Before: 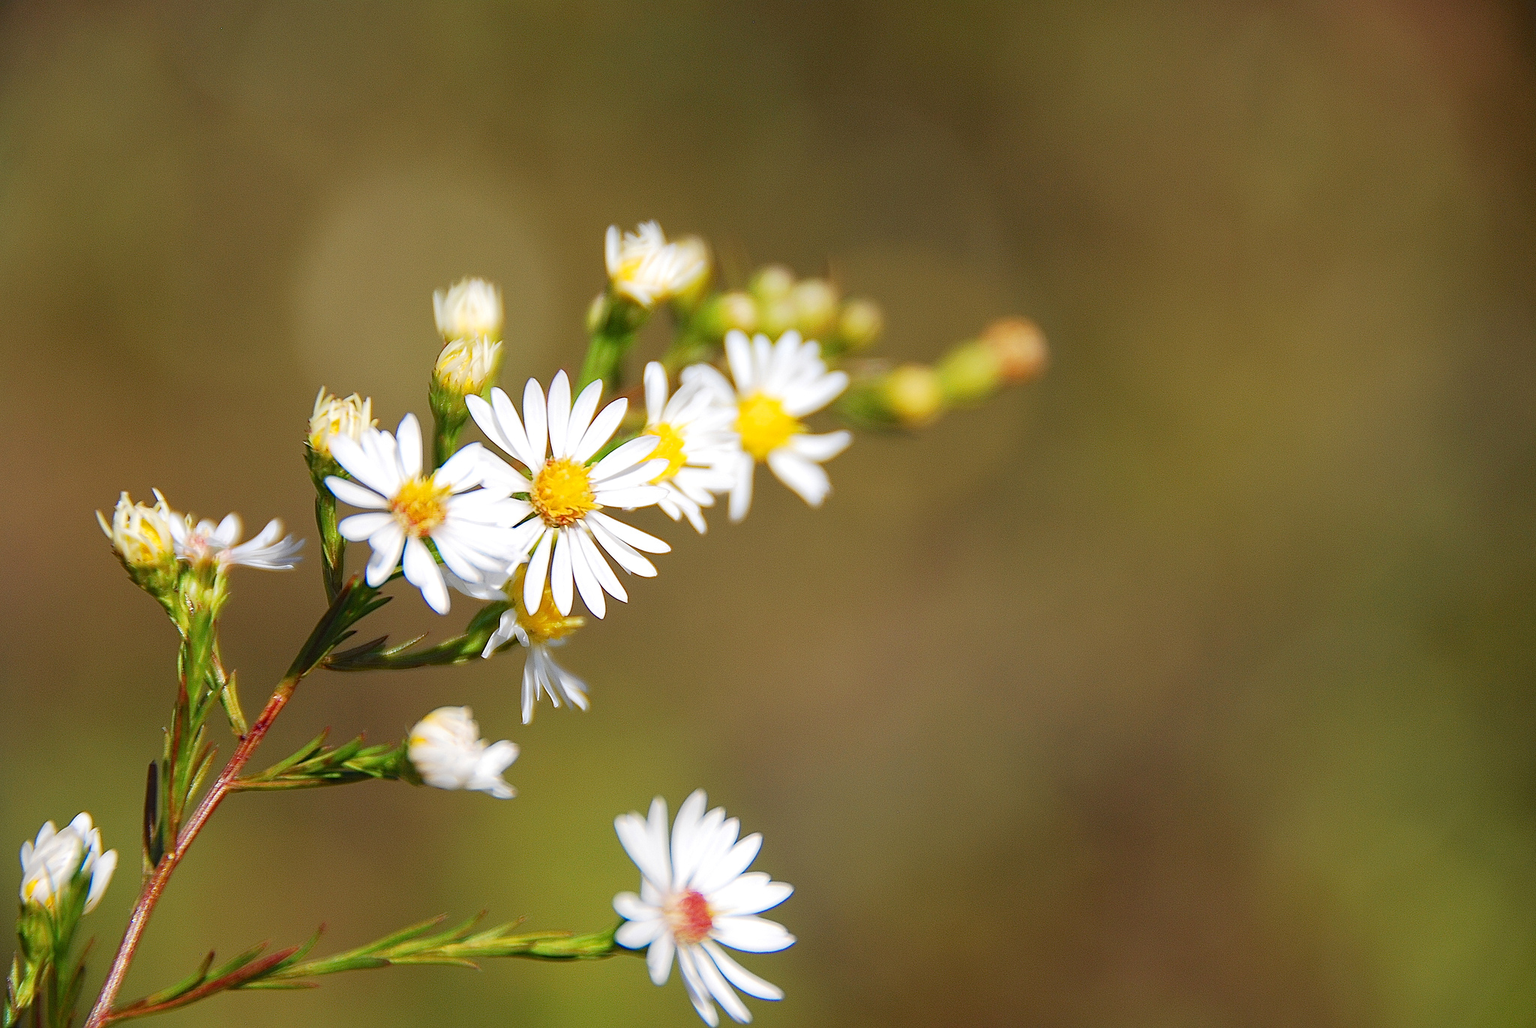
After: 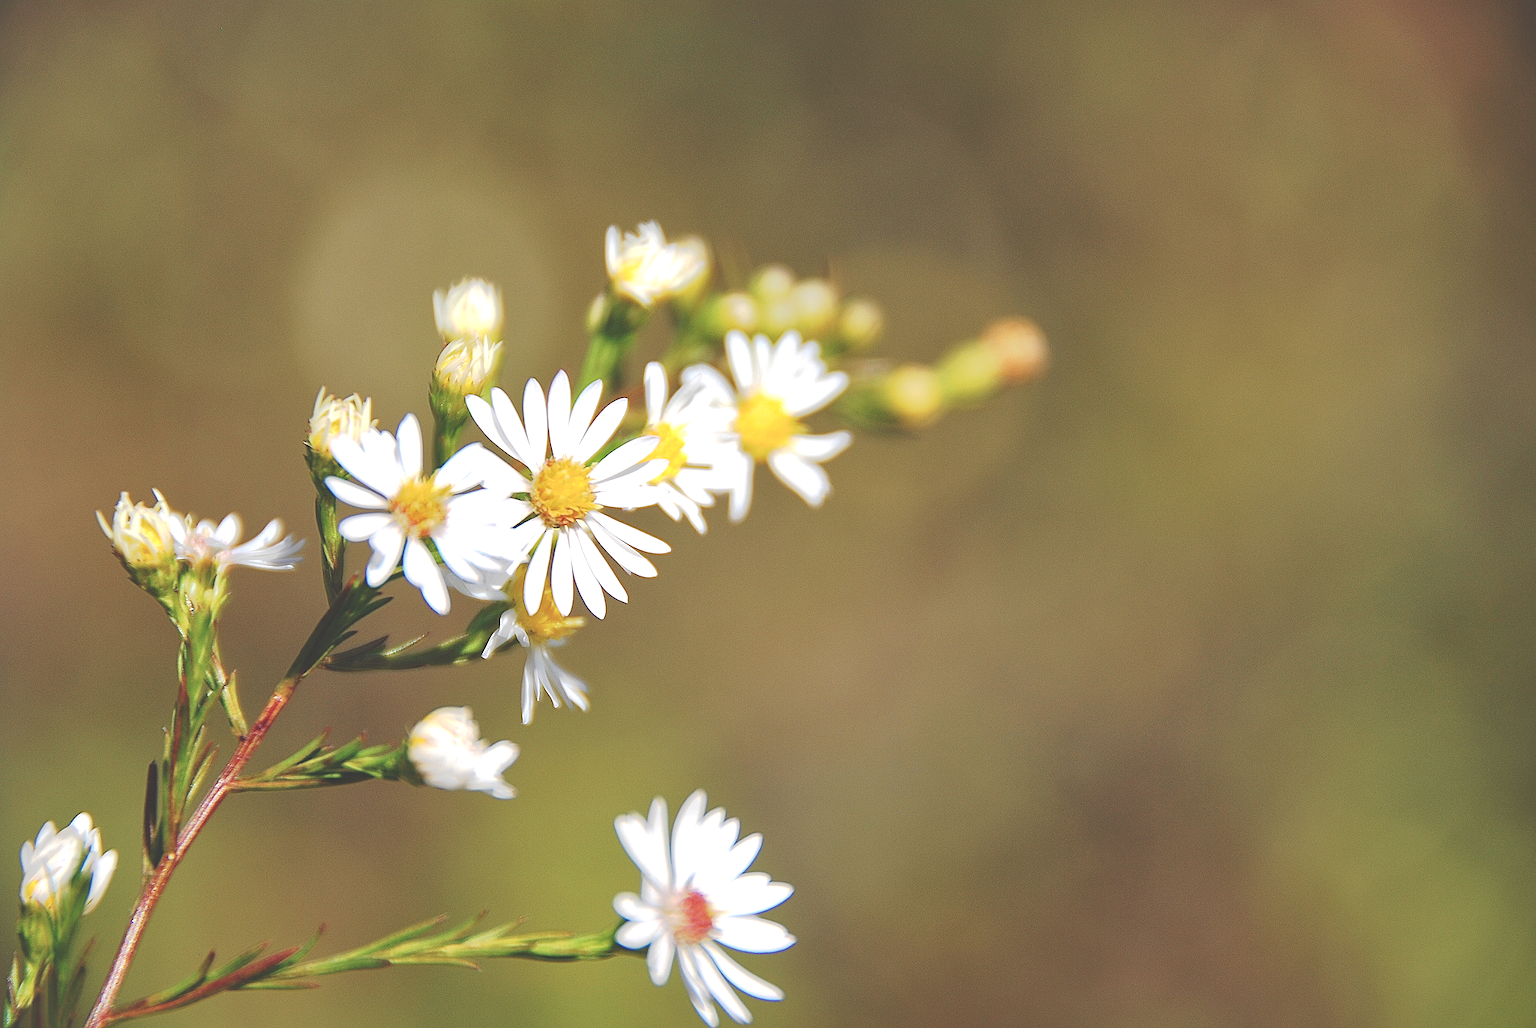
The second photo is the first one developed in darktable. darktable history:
tone curve: curves: ch0 [(0, 0) (0.003, 0.264) (0.011, 0.264) (0.025, 0.265) (0.044, 0.269) (0.069, 0.273) (0.1, 0.28) (0.136, 0.292) (0.177, 0.309) (0.224, 0.336) (0.277, 0.371) (0.335, 0.412) (0.399, 0.469) (0.468, 0.533) (0.543, 0.595) (0.623, 0.66) (0.709, 0.73) (0.801, 0.8) (0.898, 0.854) (1, 1)], preserve colors none
local contrast: mode bilateral grid, contrast 25, coarseness 50, detail 124%, midtone range 0.2
exposure: exposure 0.2 EV, compensate highlight preservation false
